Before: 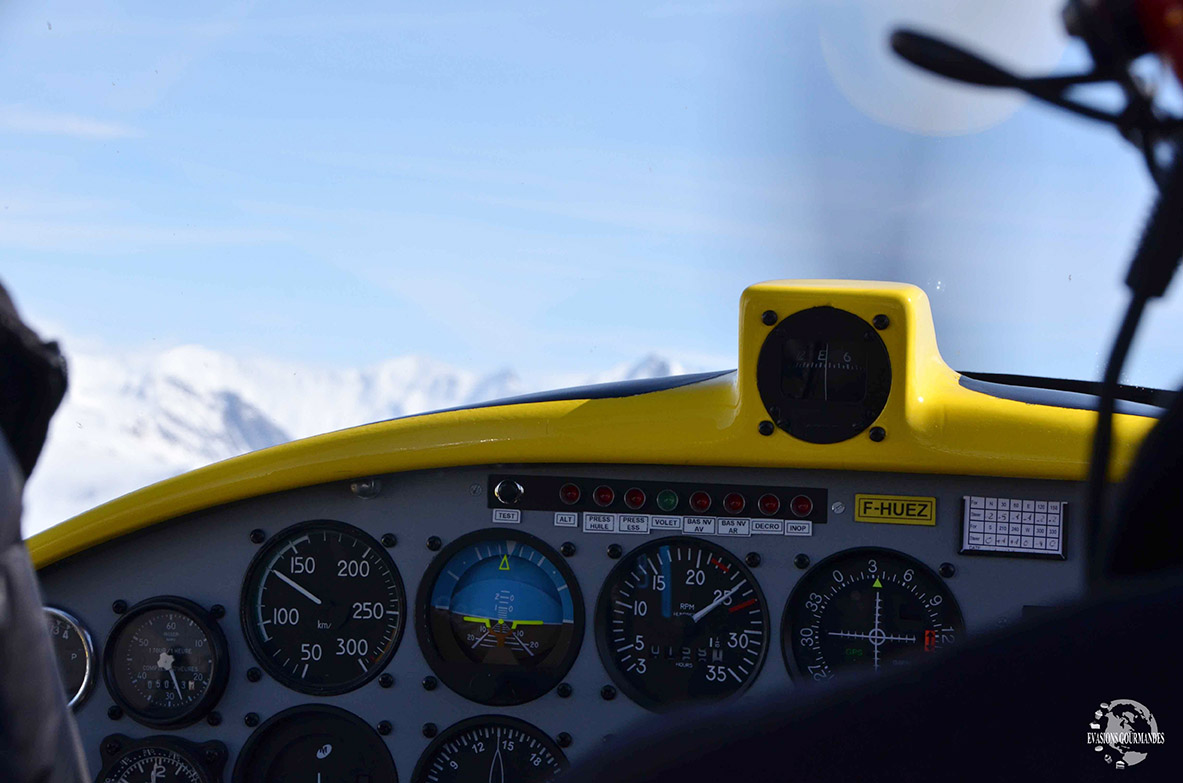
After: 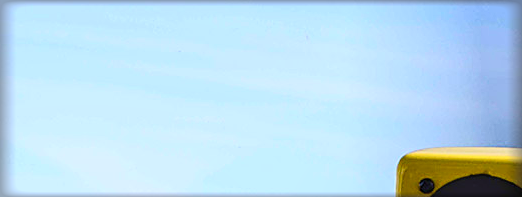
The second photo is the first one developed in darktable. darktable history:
haze removal: compatibility mode true, adaptive false
color balance rgb: linear chroma grading › global chroma 15.517%, perceptual saturation grading › global saturation 0.412%, perceptual saturation grading › highlights -31.992%, perceptual saturation grading › mid-tones 5.393%, perceptual saturation grading › shadows 16.968%, global vibrance 20%
sharpen: on, module defaults
crop: left 29.023%, top 16.859%, right 26.836%, bottom 57.881%
local contrast: highlights 6%, shadows 5%, detail 134%
contrast brightness saturation: contrast 0.203, brightness 0.155, saturation 0.221
vignetting: fall-off start 93.98%, fall-off radius 5.96%, brightness -0.578, saturation -0.267, automatic ratio true, width/height ratio 1.331, shape 0.052
